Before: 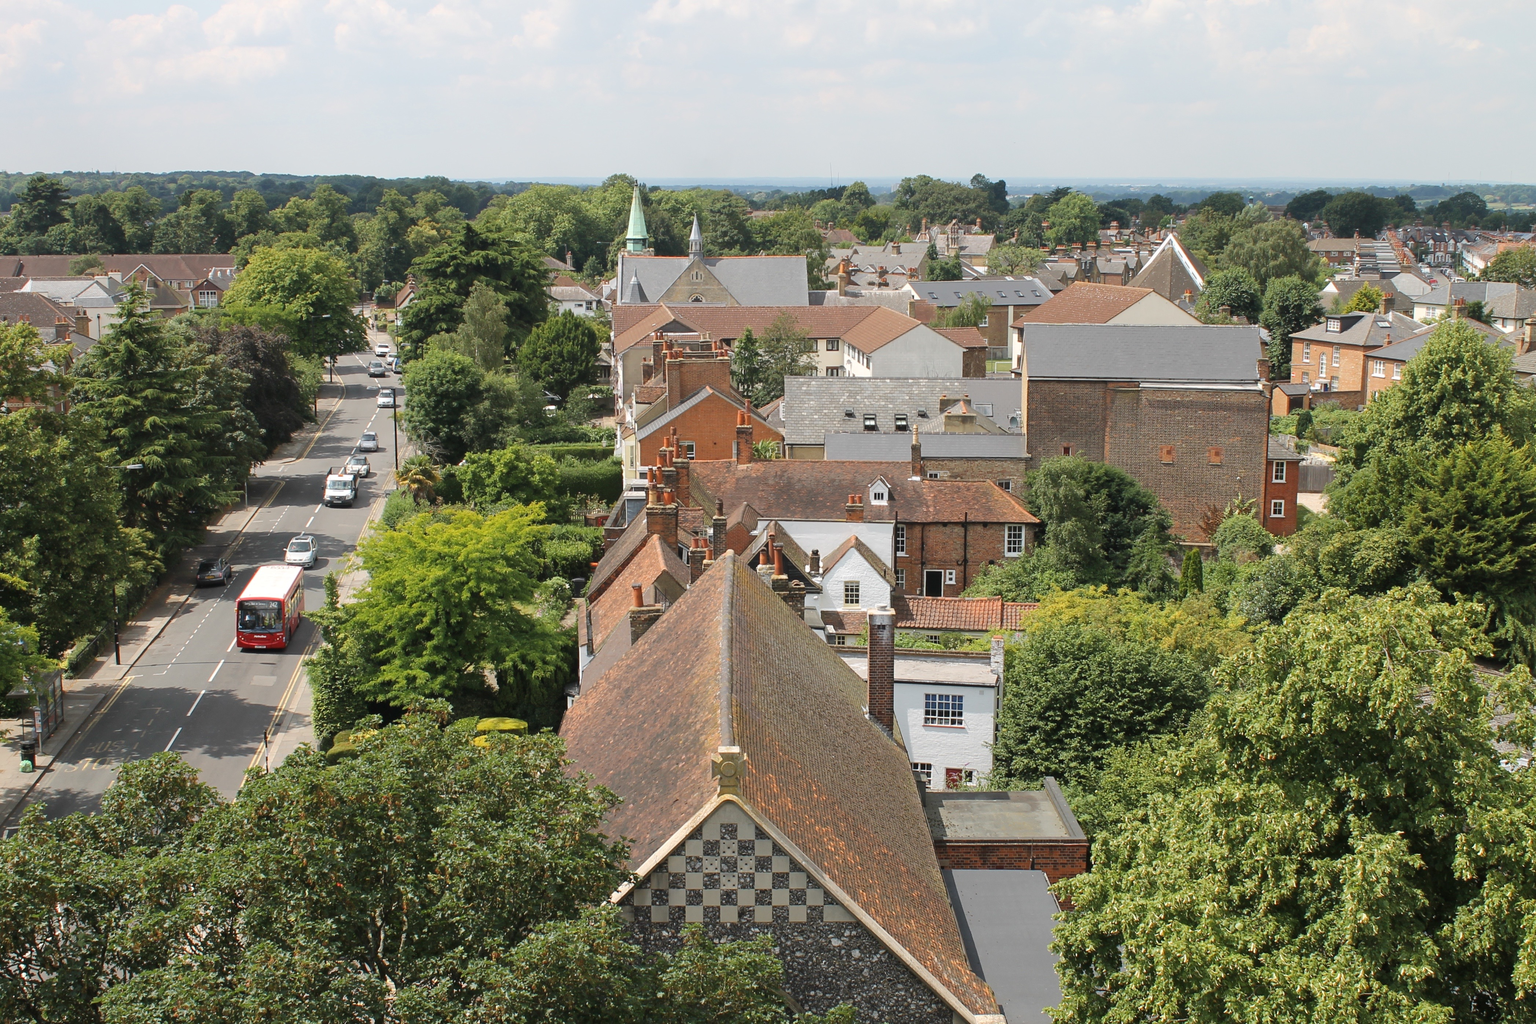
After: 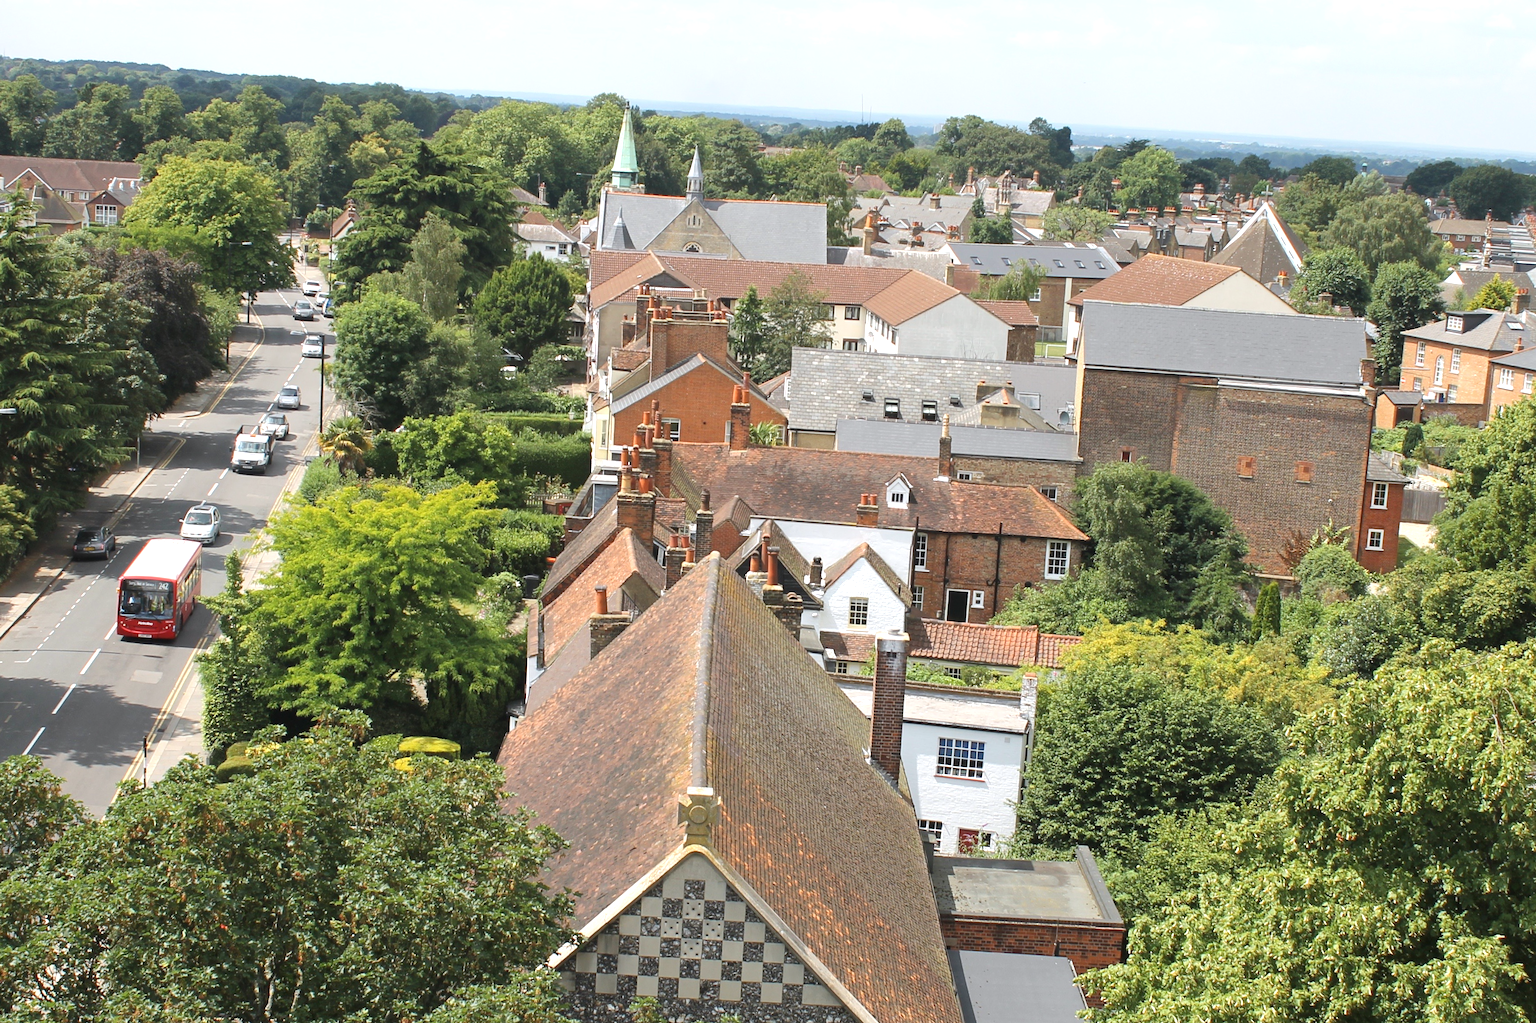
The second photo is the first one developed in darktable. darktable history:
crop and rotate: angle -3.27°, left 5.211%, top 5.211%, right 4.607%, bottom 4.607%
tone equalizer: on, module defaults
white balance: red 0.988, blue 1.017
exposure: black level correction 0, exposure 0.5 EV, compensate highlight preservation false
